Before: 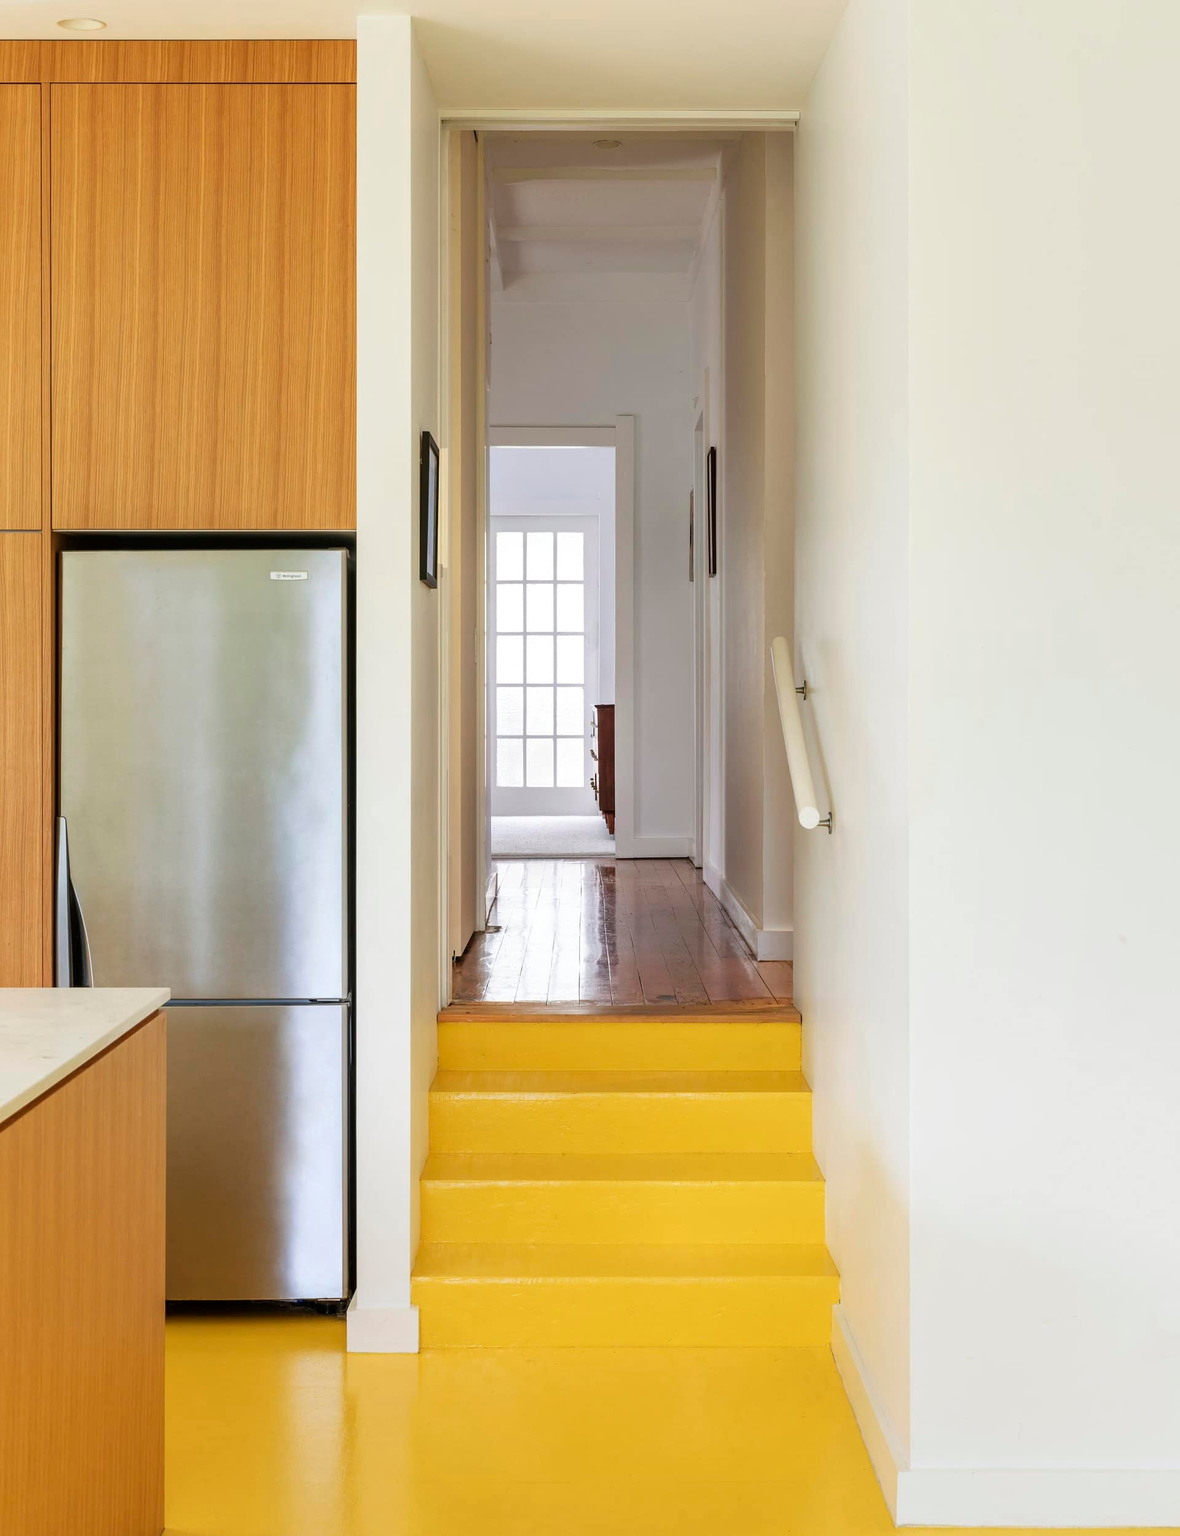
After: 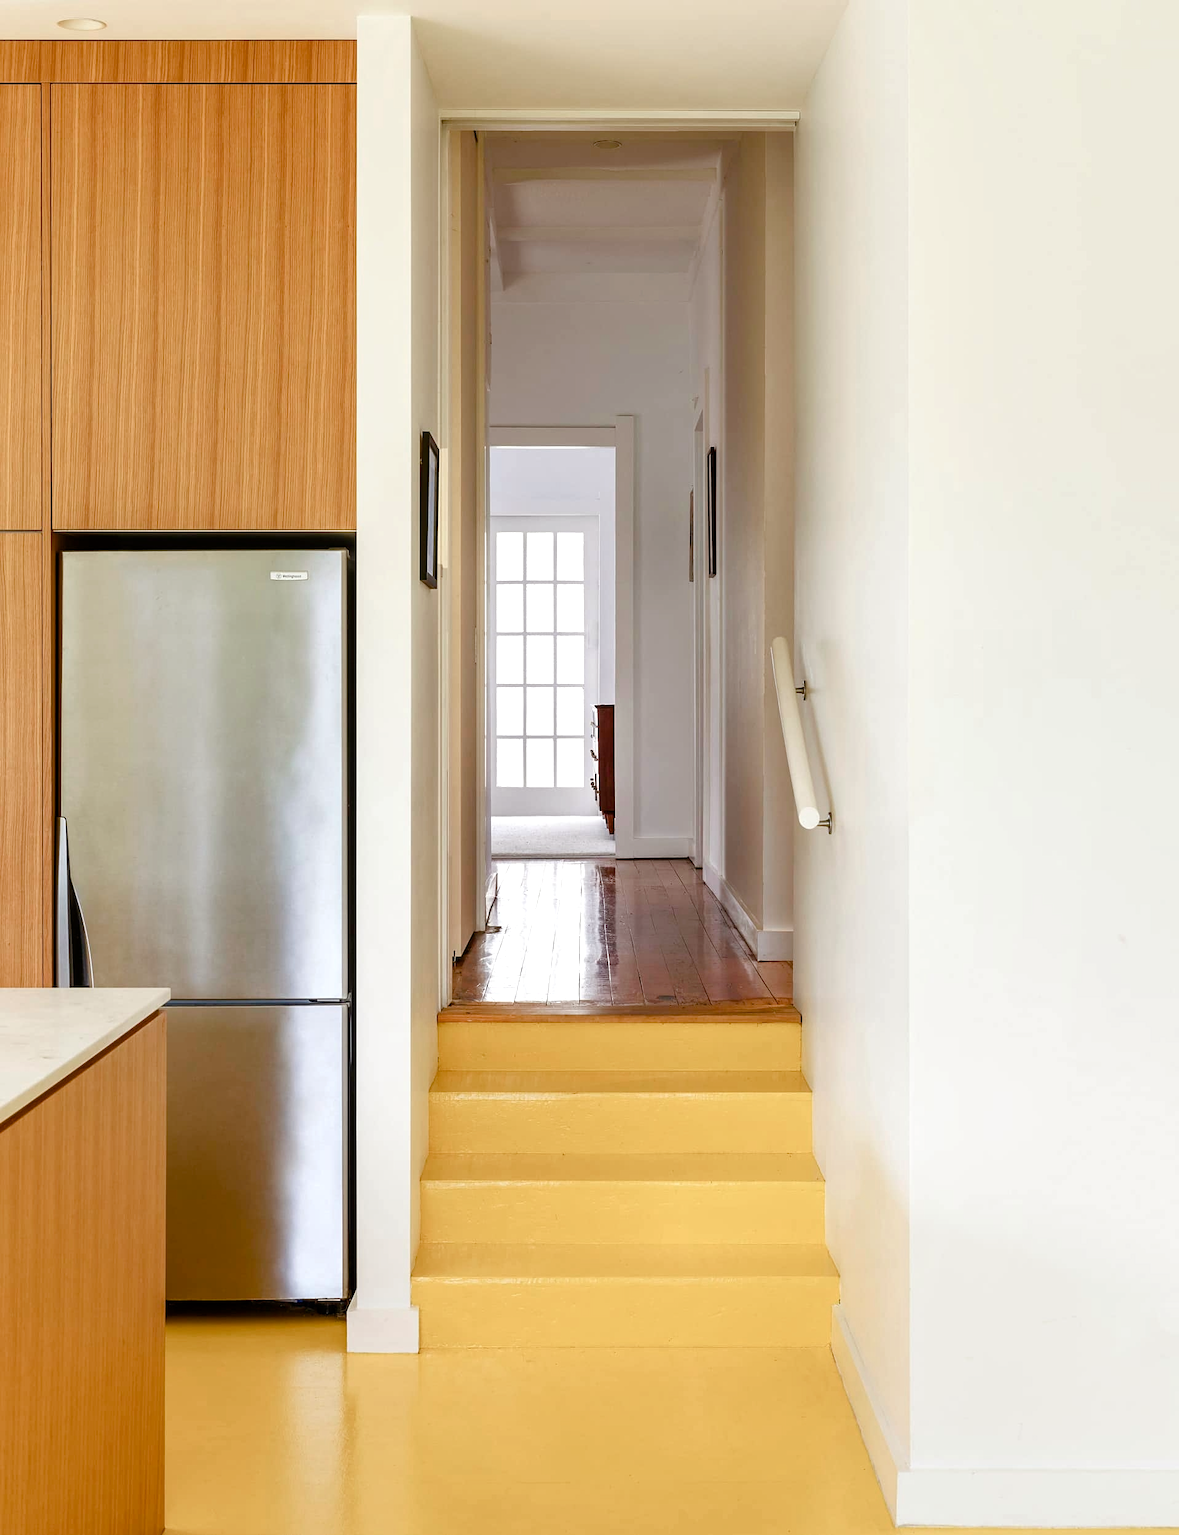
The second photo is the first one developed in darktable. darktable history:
sharpen: amount 0.2
color balance rgb: power › luminance -3.635%, power › chroma 0.582%, power › hue 37.51°, perceptual saturation grading › global saturation -0.027%, perceptual saturation grading › highlights -33.542%, perceptual saturation grading › mid-tones 15.014%, perceptual saturation grading › shadows 47.938%, perceptual brilliance grading › highlights 4.634%, perceptual brilliance grading › shadows -9.46%
